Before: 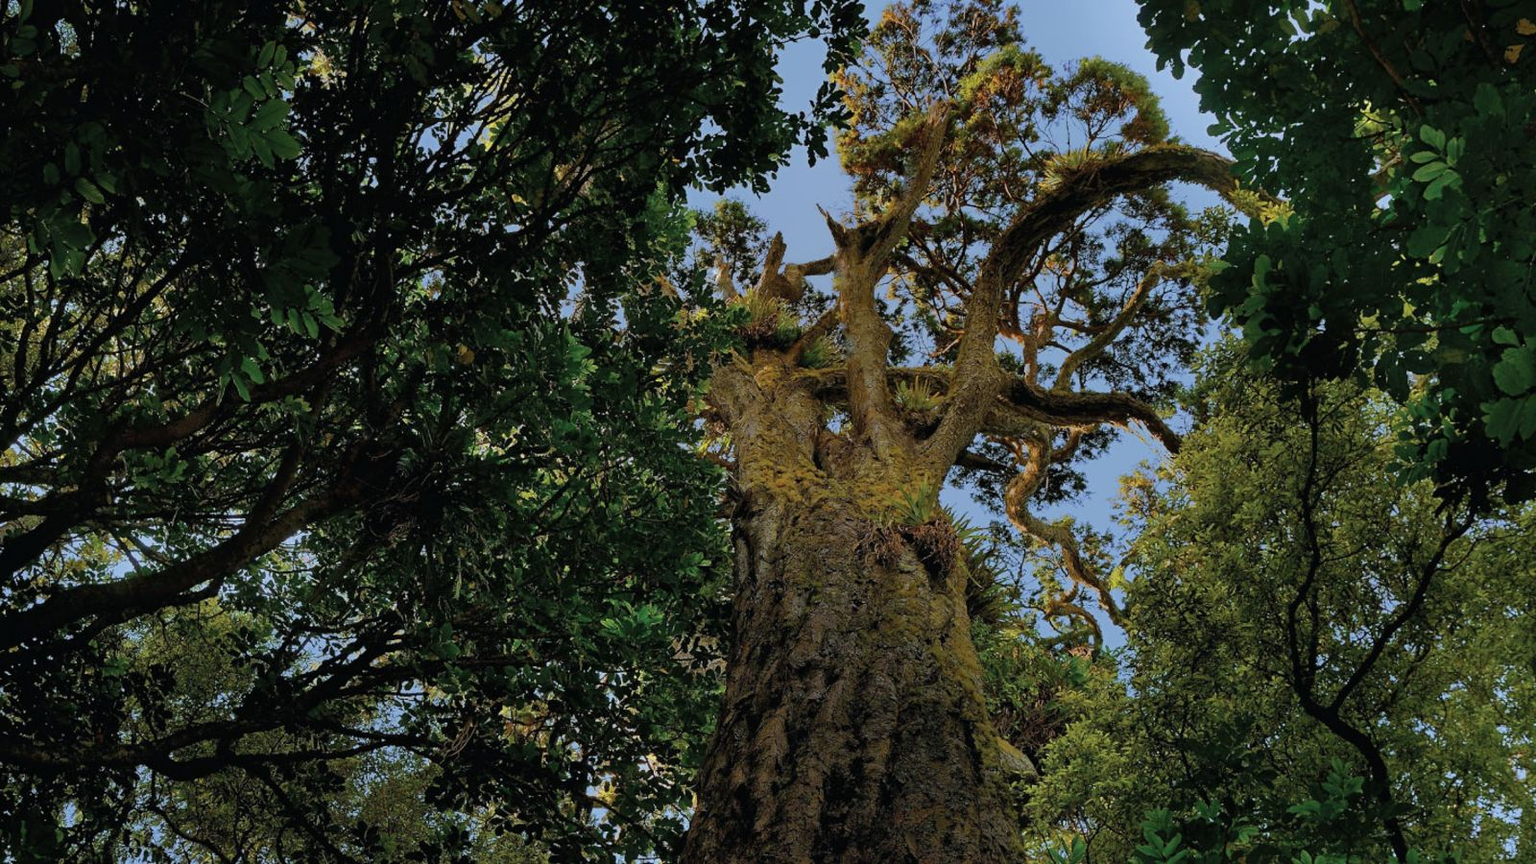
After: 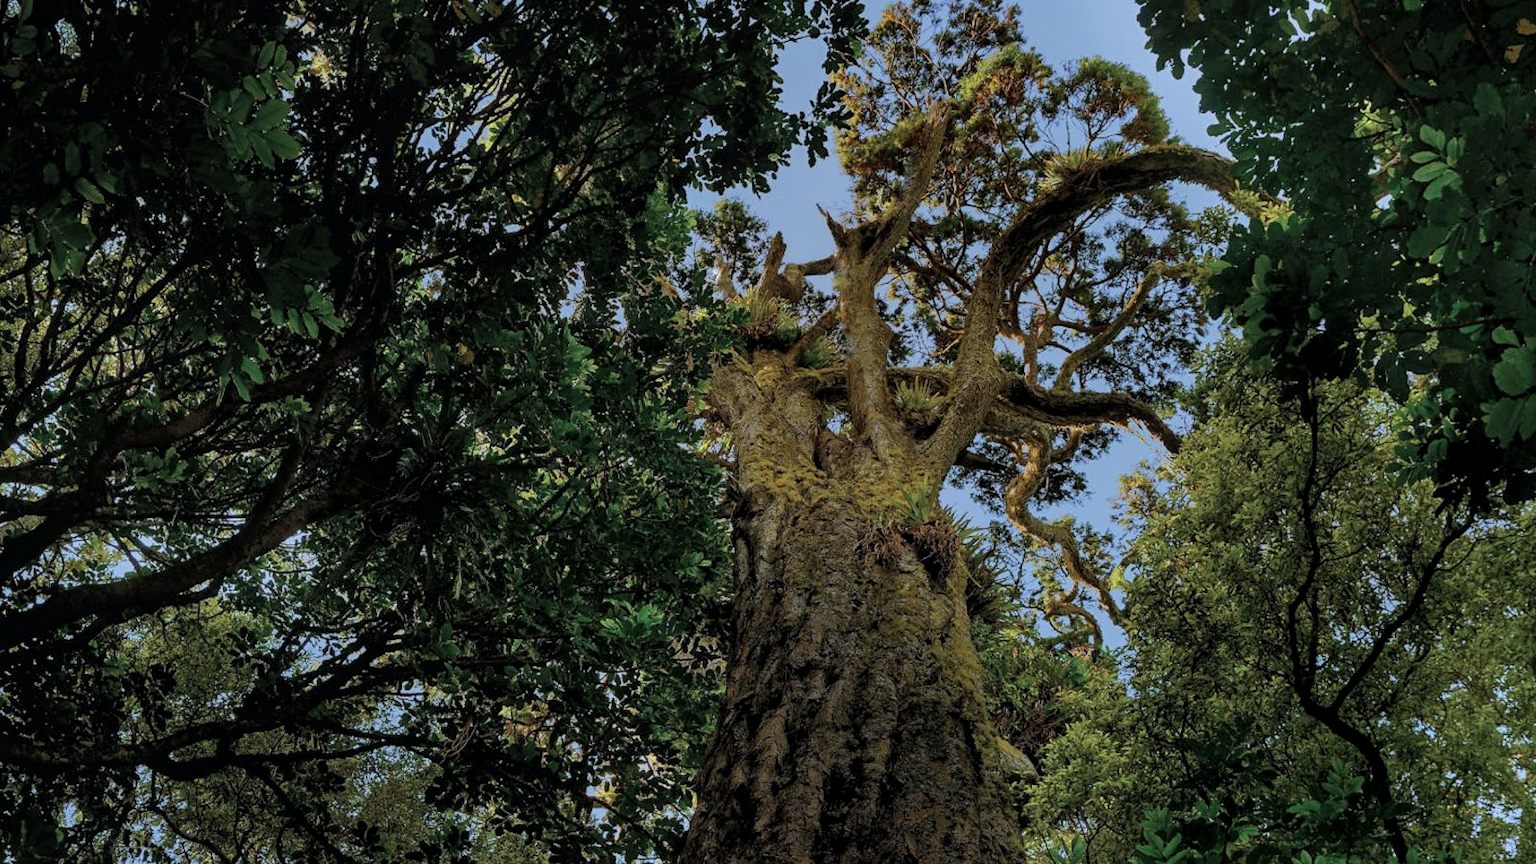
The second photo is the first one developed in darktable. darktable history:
local contrast: on, module defaults
color zones: curves: ch1 [(0.113, 0.438) (0.75, 0.5)]; ch2 [(0.12, 0.526) (0.75, 0.5)]
